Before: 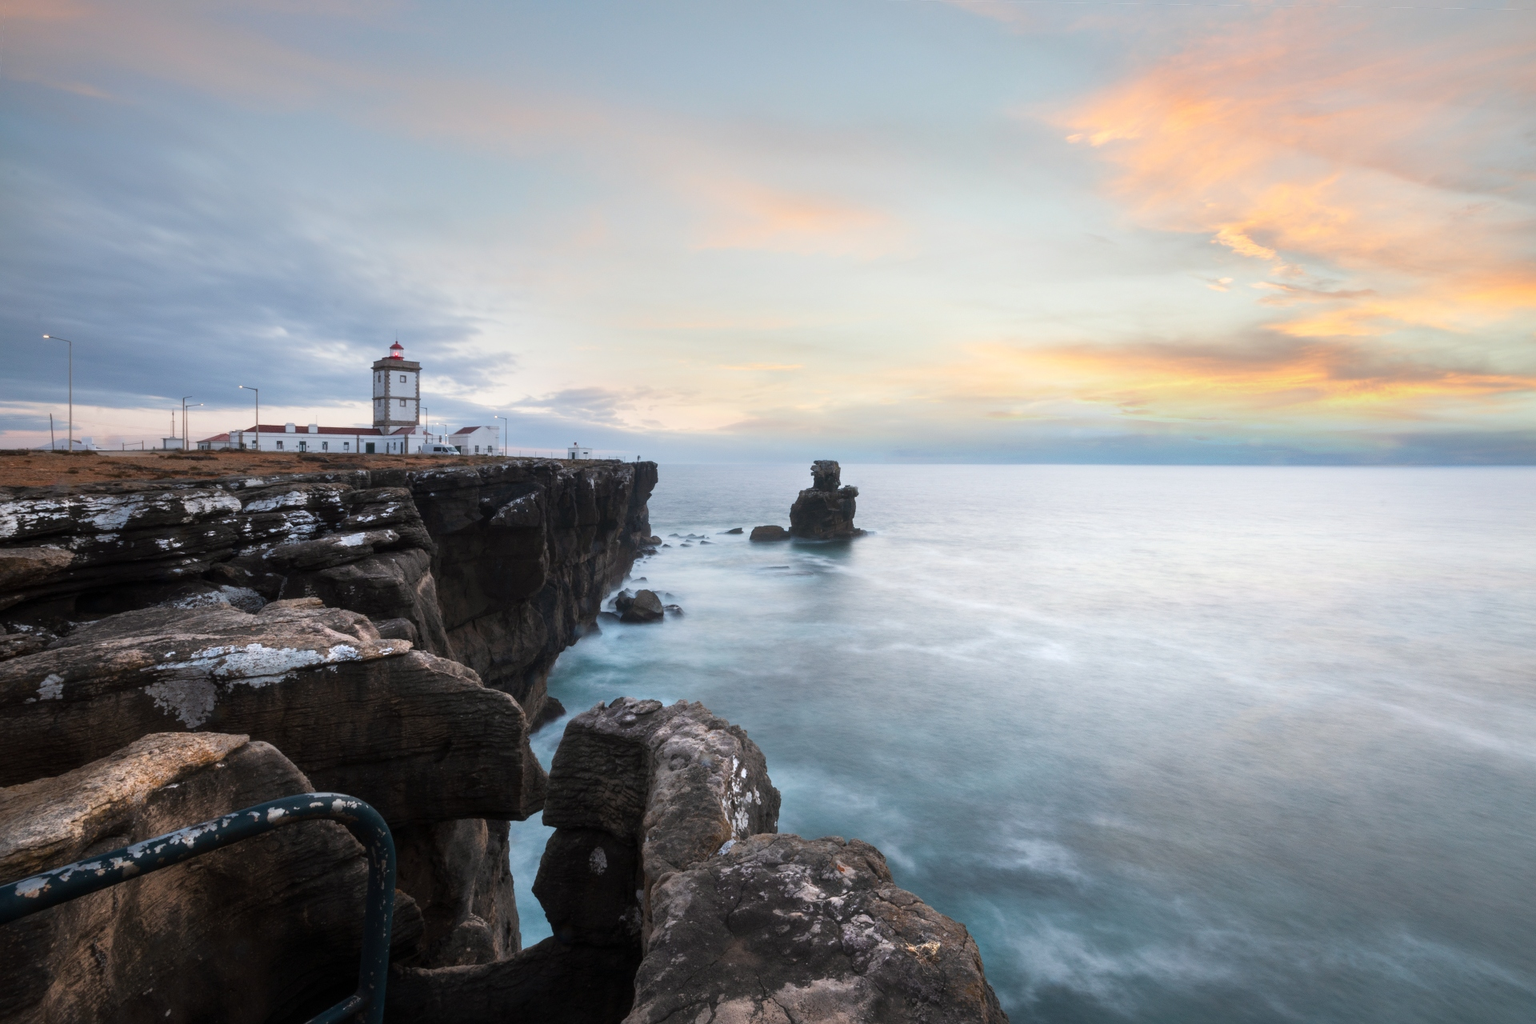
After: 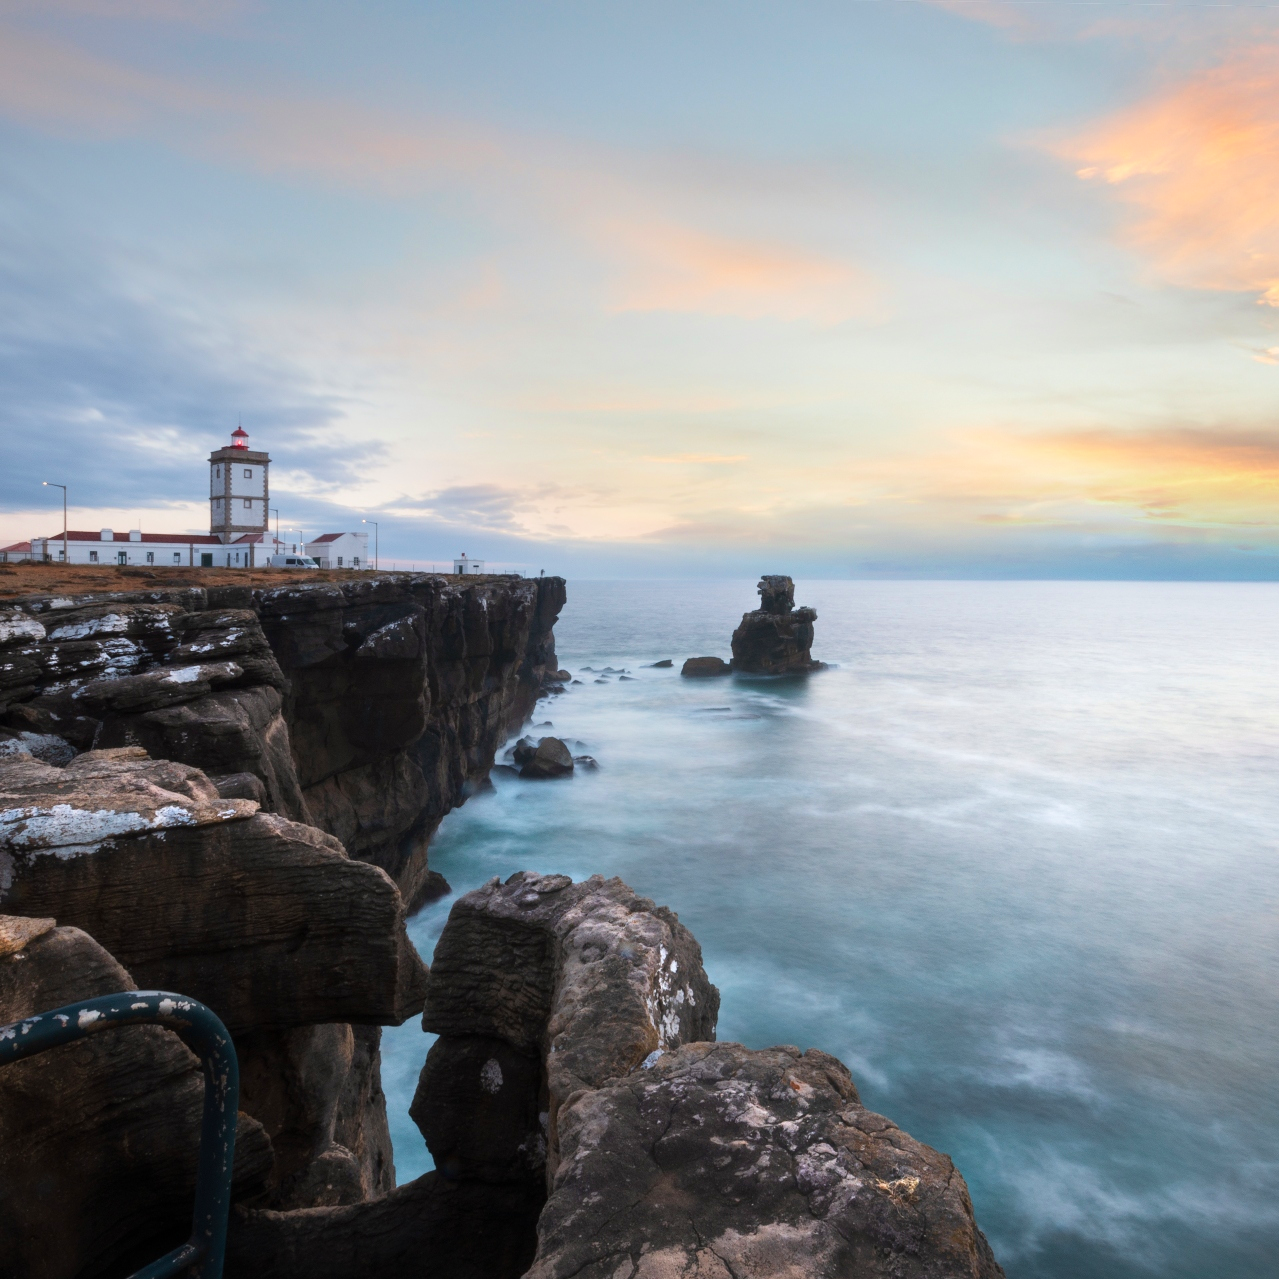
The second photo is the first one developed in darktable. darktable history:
velvia: on, module defaults
crop and rotate: left 13.342%, right 19.991%
